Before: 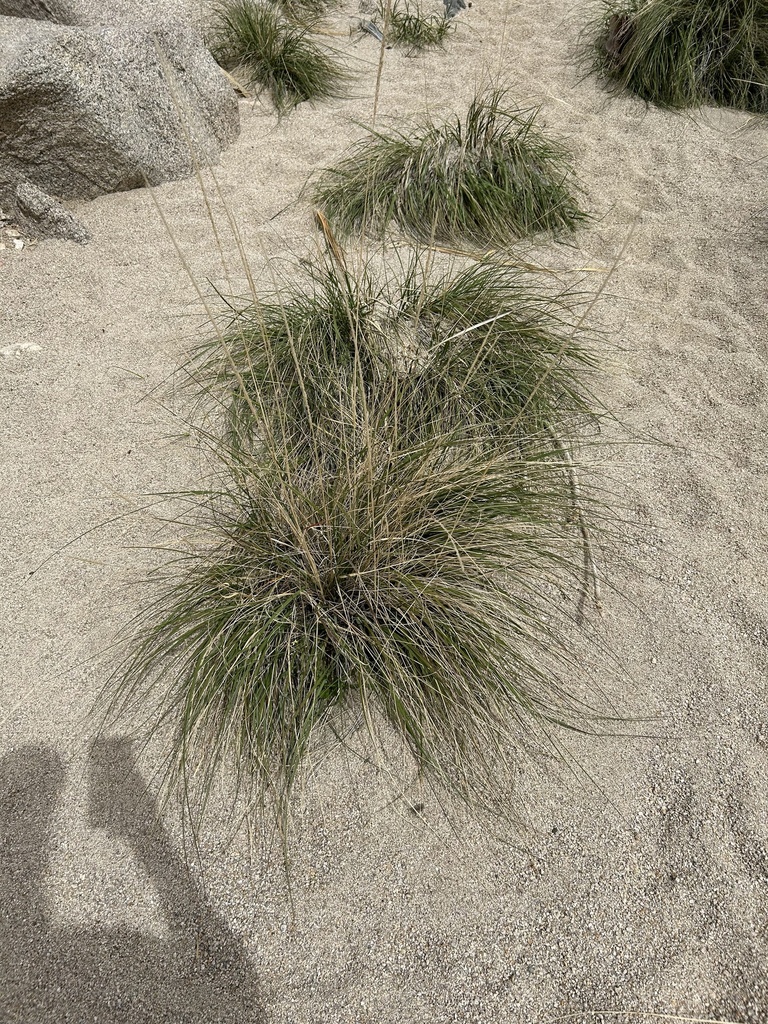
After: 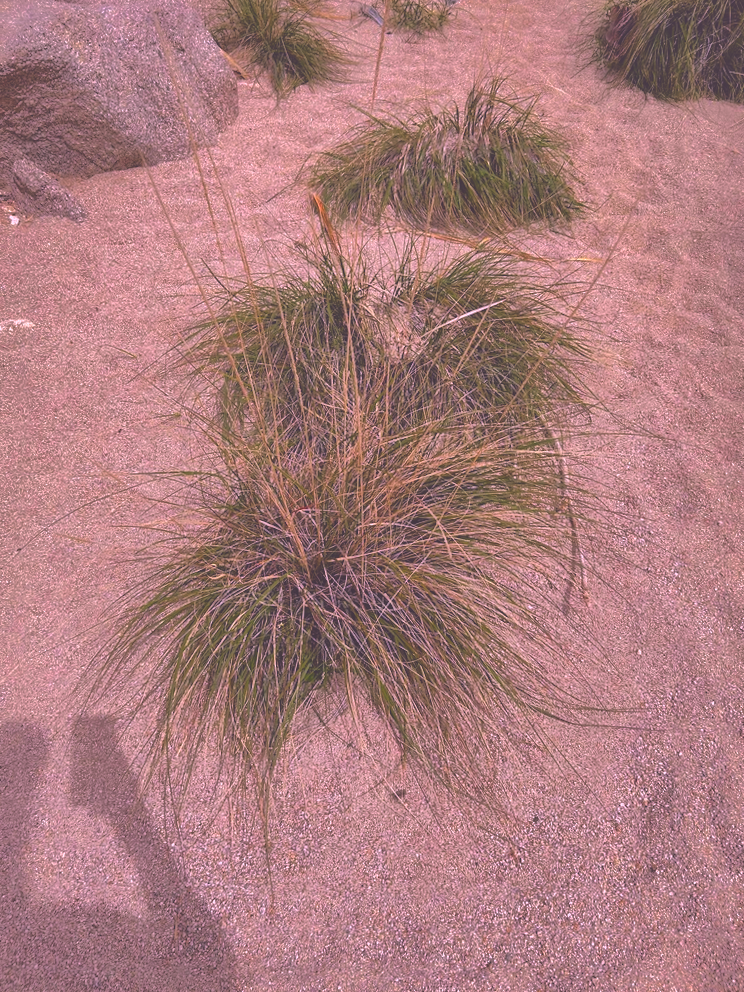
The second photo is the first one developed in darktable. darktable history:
crop and rotate: angle -1.39°
color correction: highlights a* 18.76, highlights b* -11.94, saturation 1.68
shadows and highlights: shadows 38.65, highlights -76.25, highlights color adjustment 49.76%
exposure: black level correction -0.042, exposure 0.065 EV, compensate exposure bias true, compensate highlight preservation false
